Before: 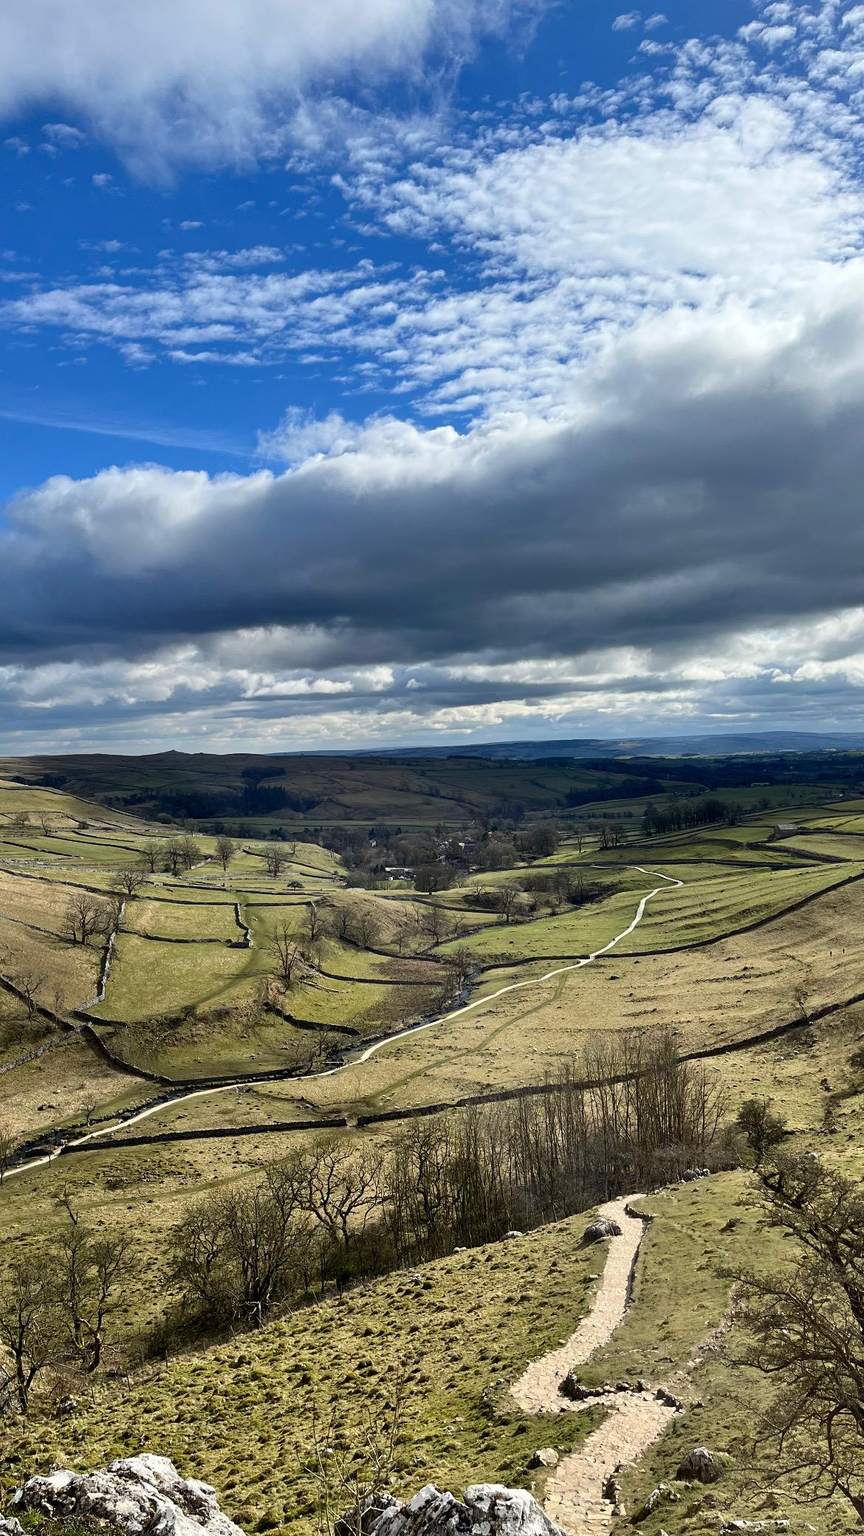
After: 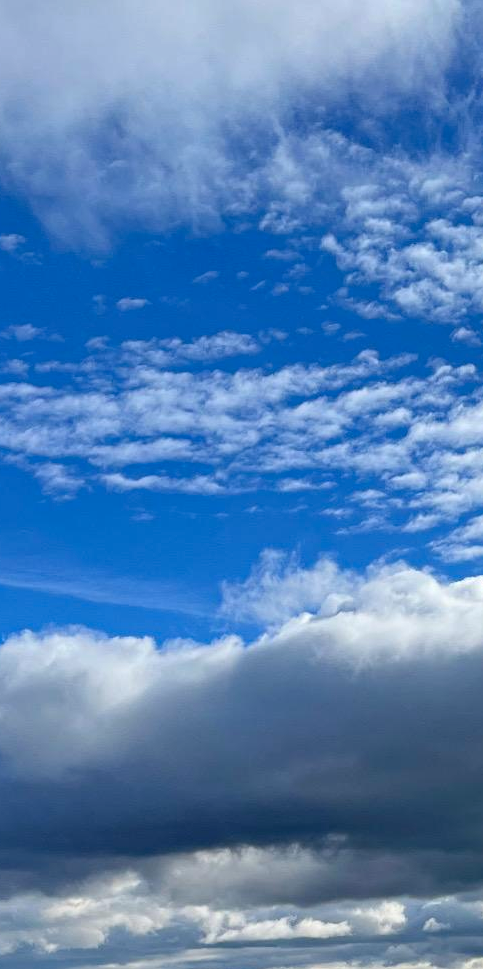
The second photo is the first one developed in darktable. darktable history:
haze removal: adaptive false
crop and rotate: left 10.868%, top 0.054%, right 47.77%, bottom 53.33%
